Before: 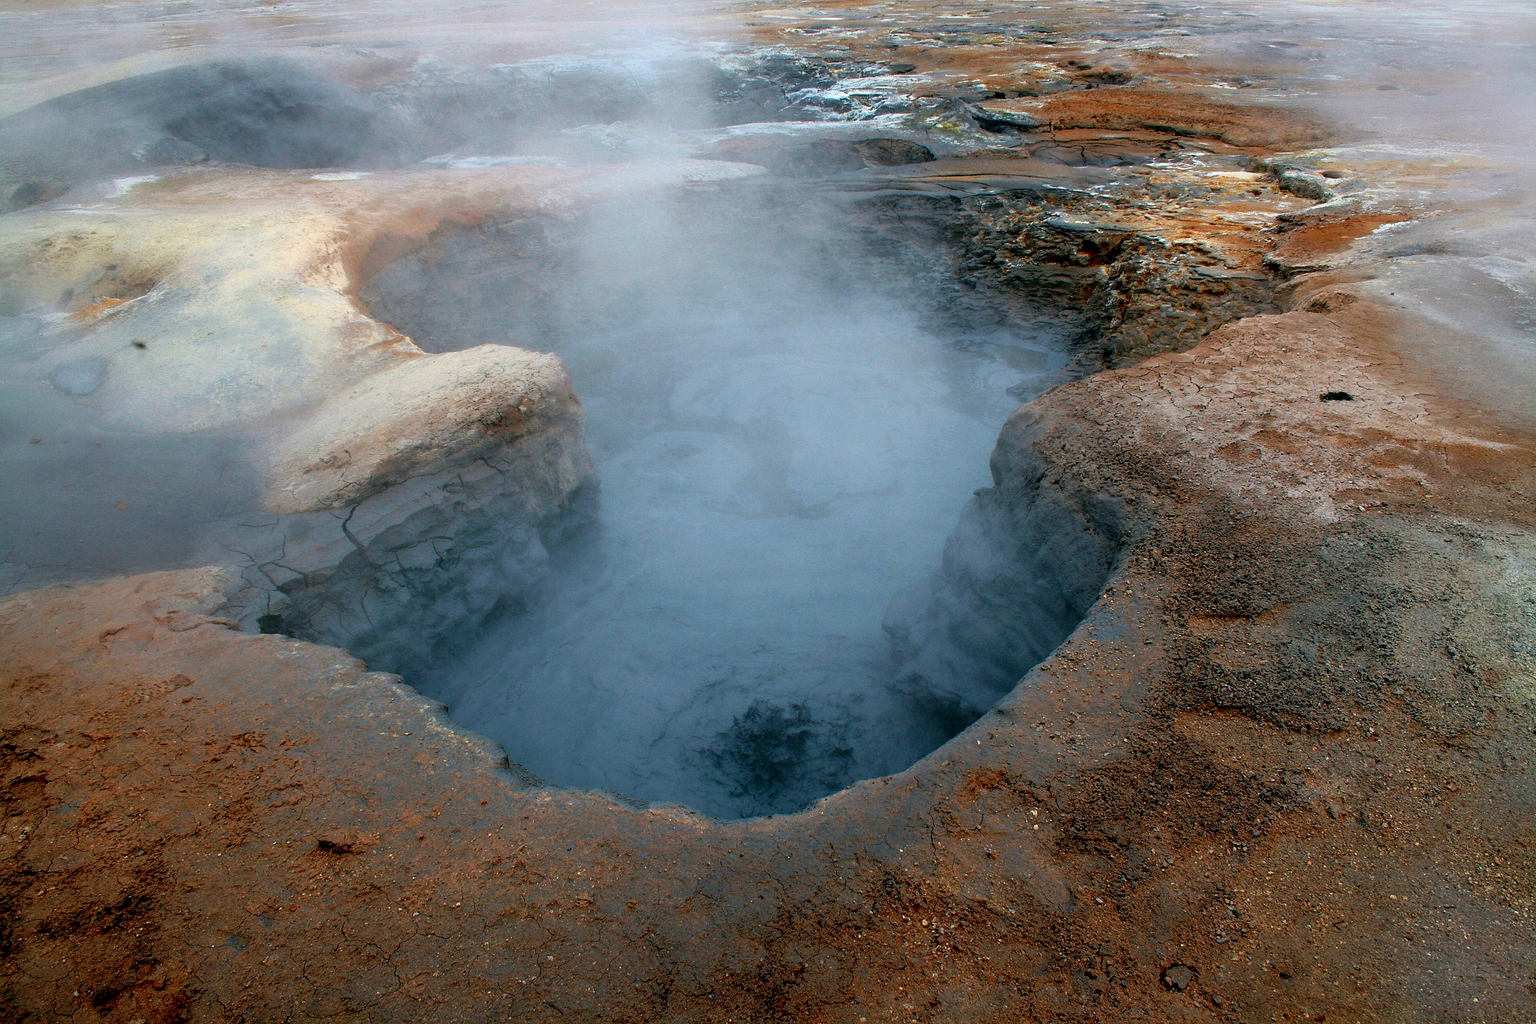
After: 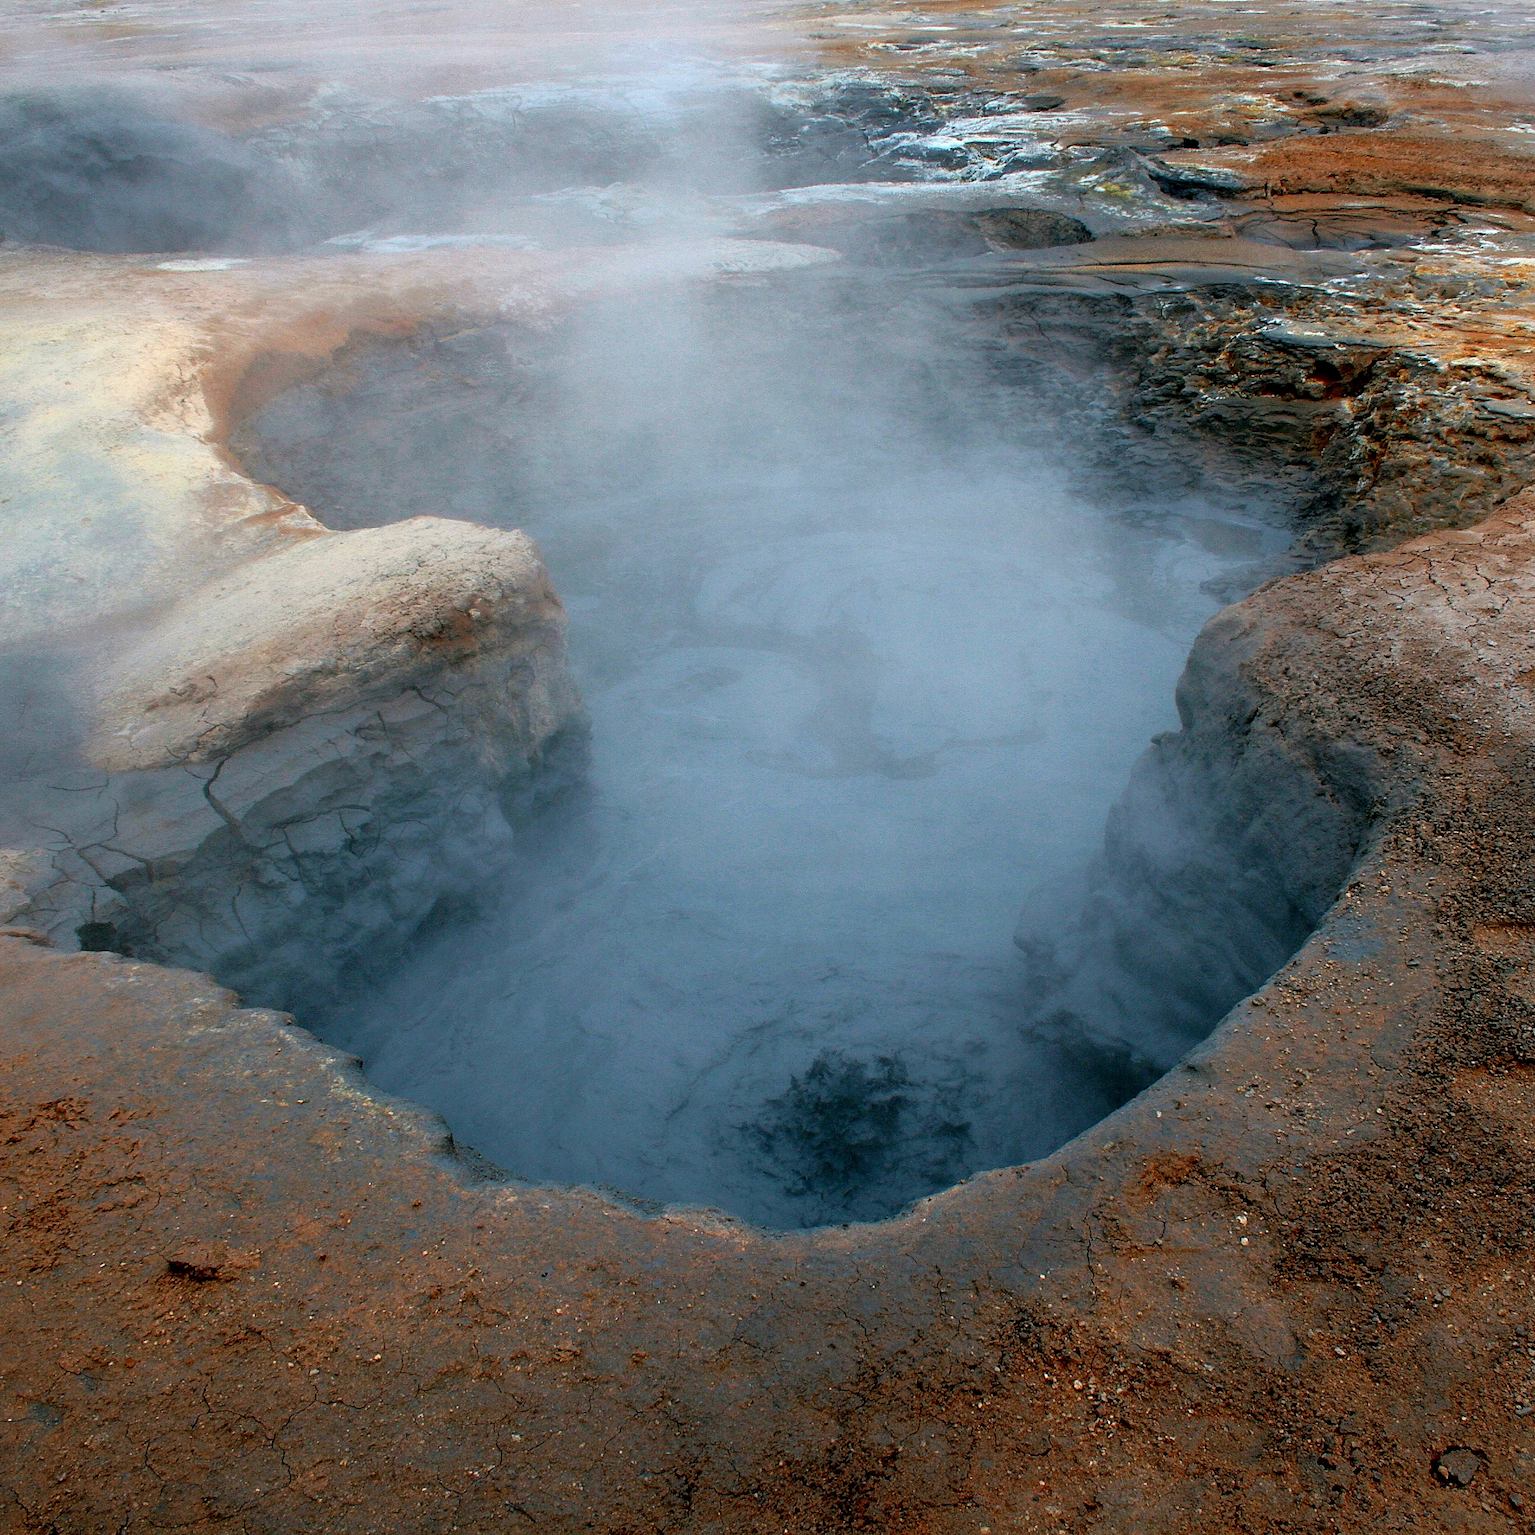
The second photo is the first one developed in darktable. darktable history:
crop and rotate: left 13.458%, right 19.881%
